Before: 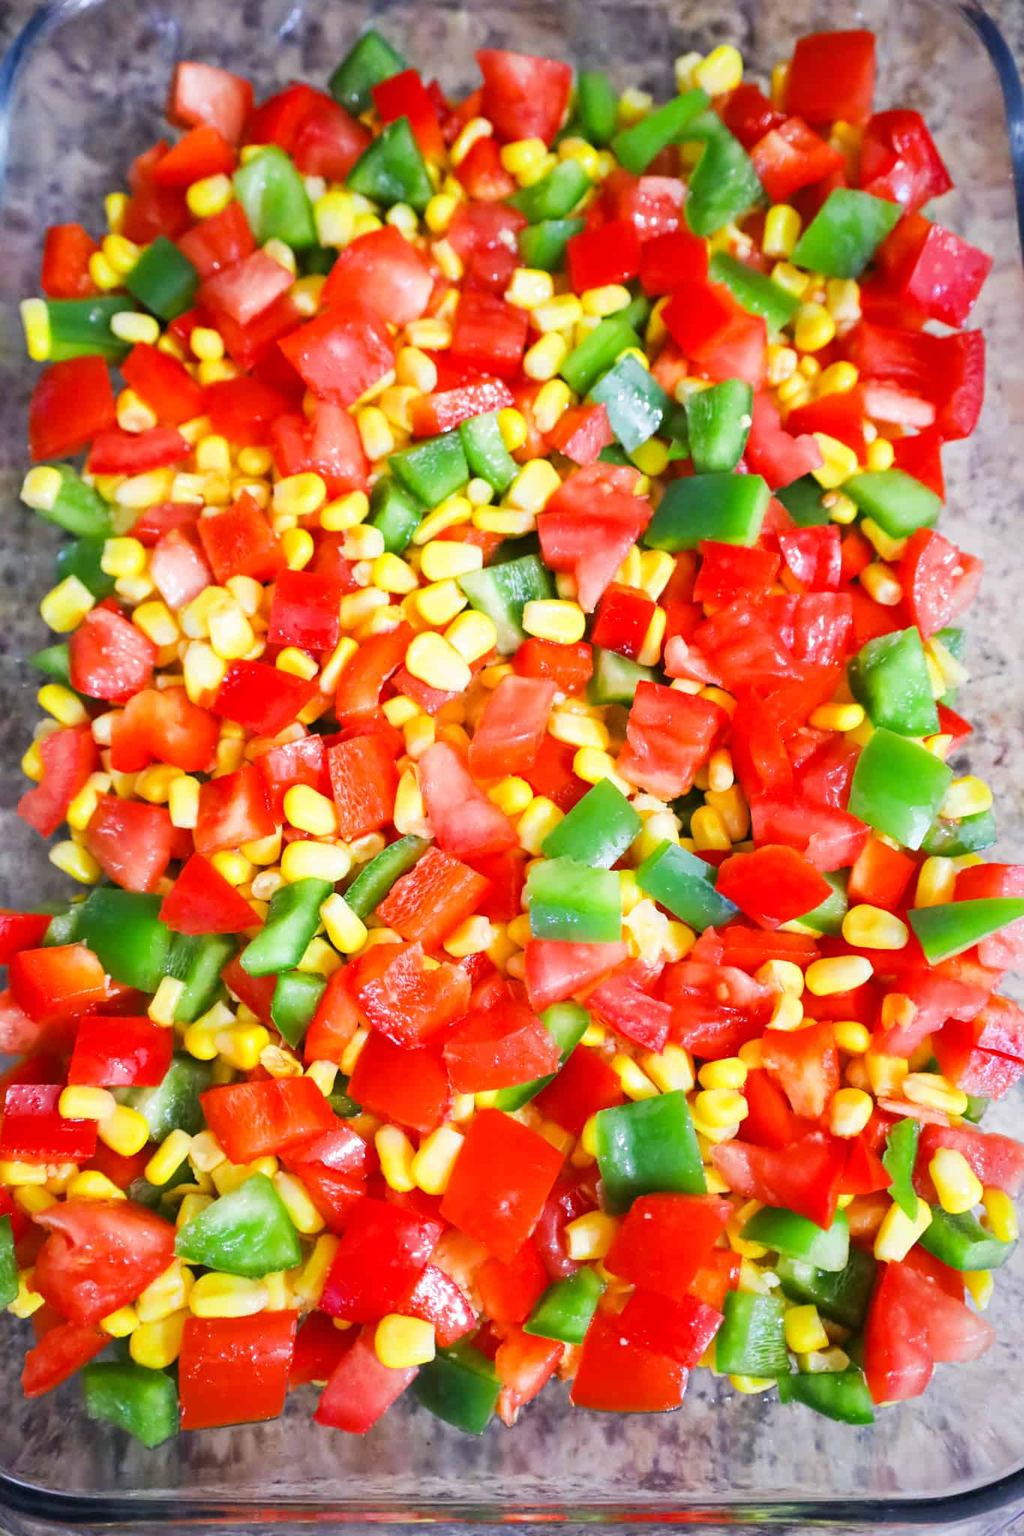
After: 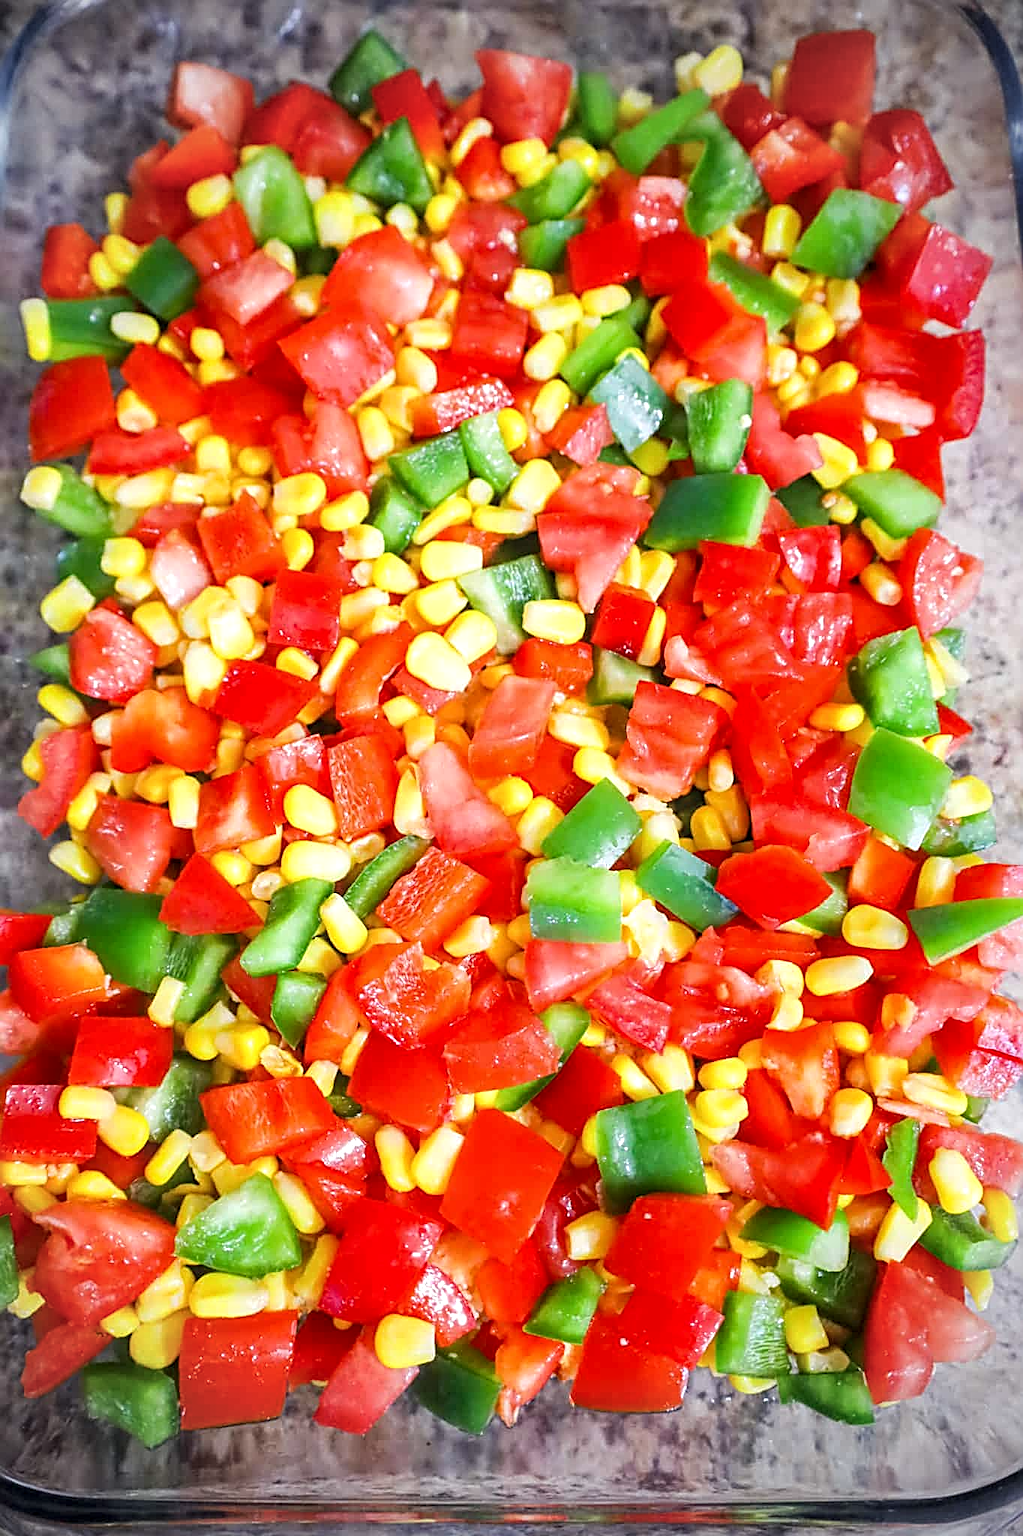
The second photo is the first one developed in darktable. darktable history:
sharpen: radius 2.623, amount 0.682
vignetting: on, module defaults
local contrast: on, module defaults
